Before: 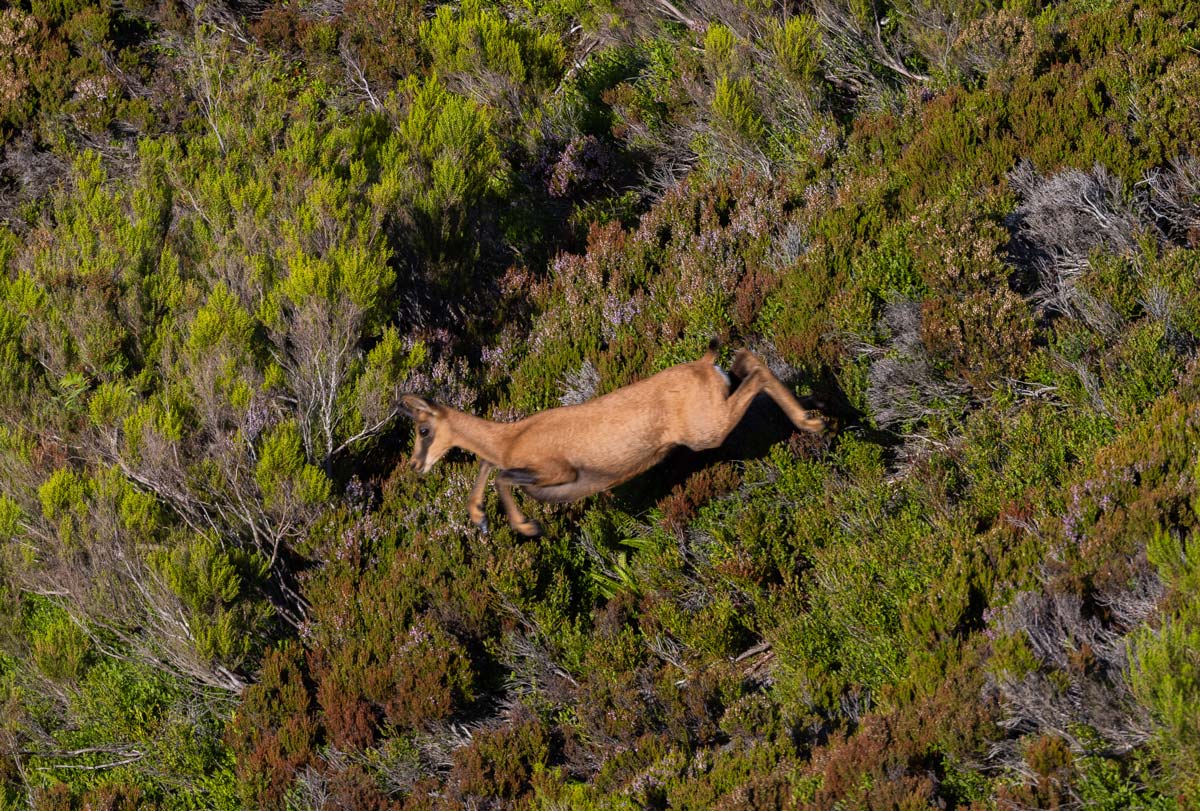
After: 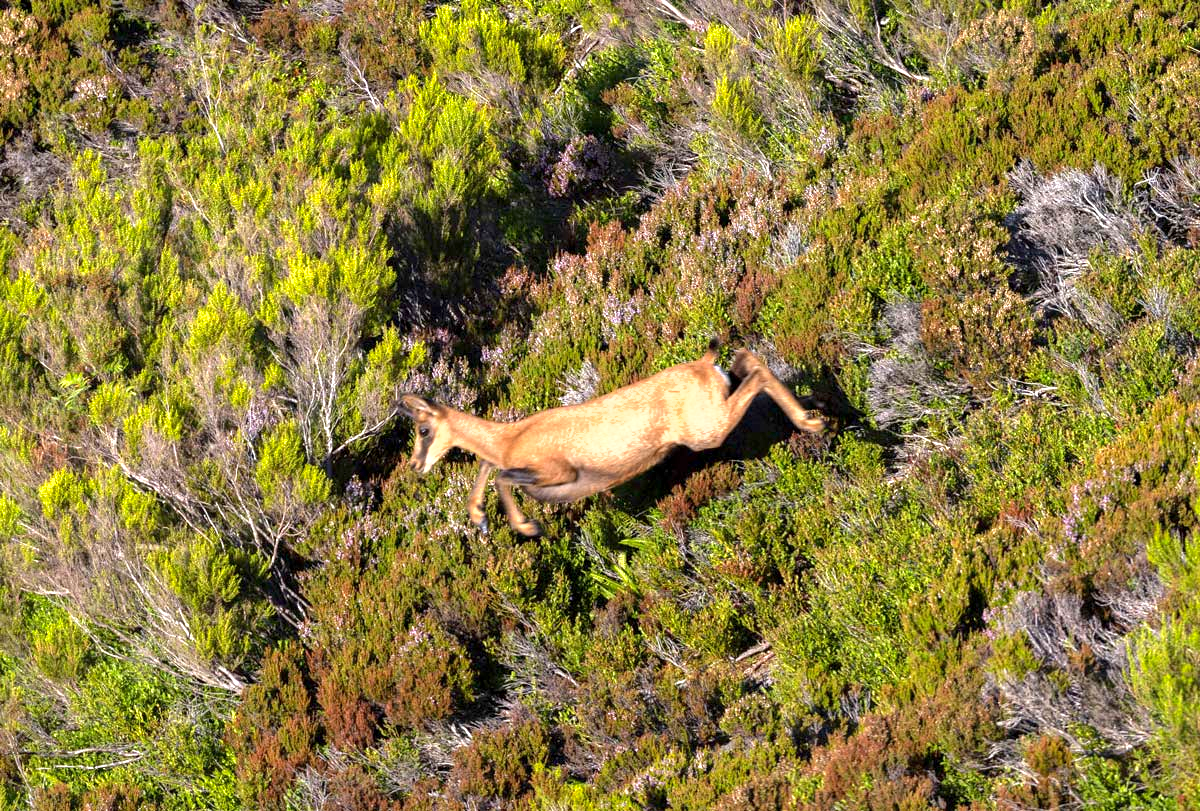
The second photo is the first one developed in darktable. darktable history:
shadows and highlights: shadows 10, white point adjustment 1, highlights -40
exposure: black level correction 0.001, exposure 1.398 EV, compensate exposure bias true, compensate highlight preservation false
